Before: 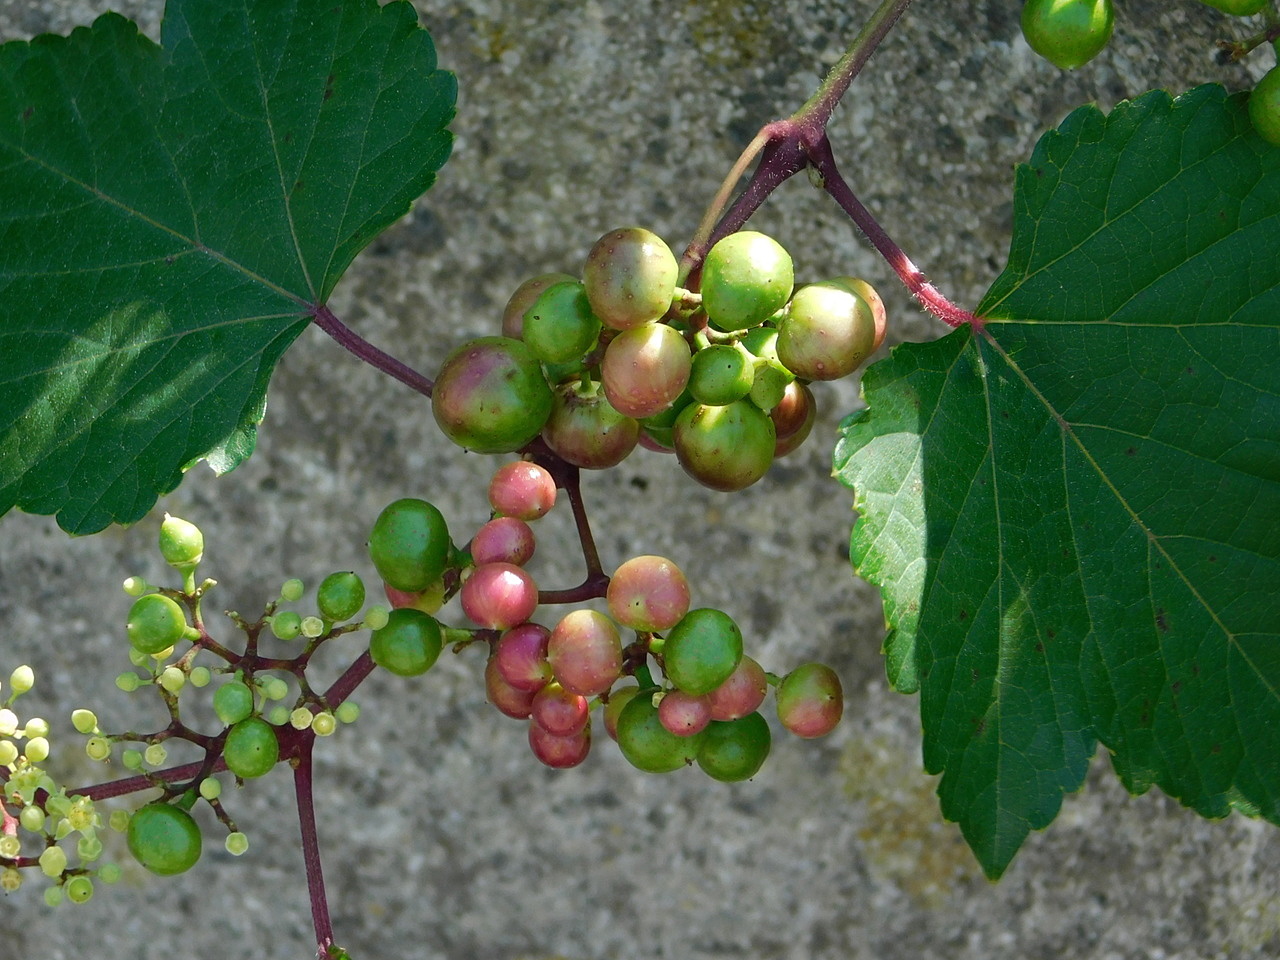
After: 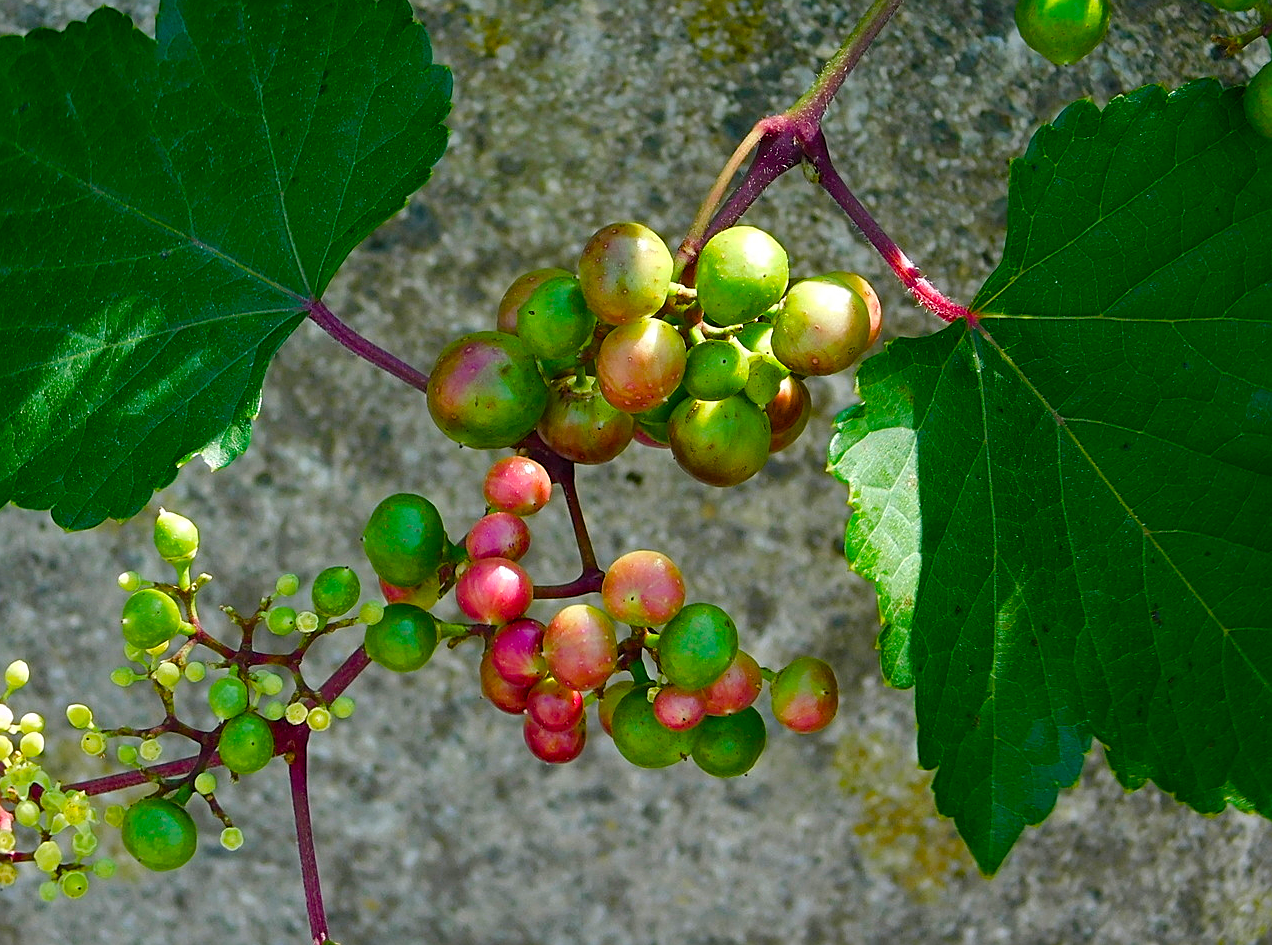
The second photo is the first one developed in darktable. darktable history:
crop: left 0.428%, top 0.556%, right 0.135%, bottom 0.935%
contrast brightness saturation: contrast 0.1, brightness 0.032, saturation 0.087
color balance rgb: linear chroma grading › global chroma 14.871%, perceptual saturation grading › global saturation 34.656%, perceptual saturation grading › highlights -29.904%, perceptual saturation grading › shadows 35.462%
sharpen: on, module defaults
